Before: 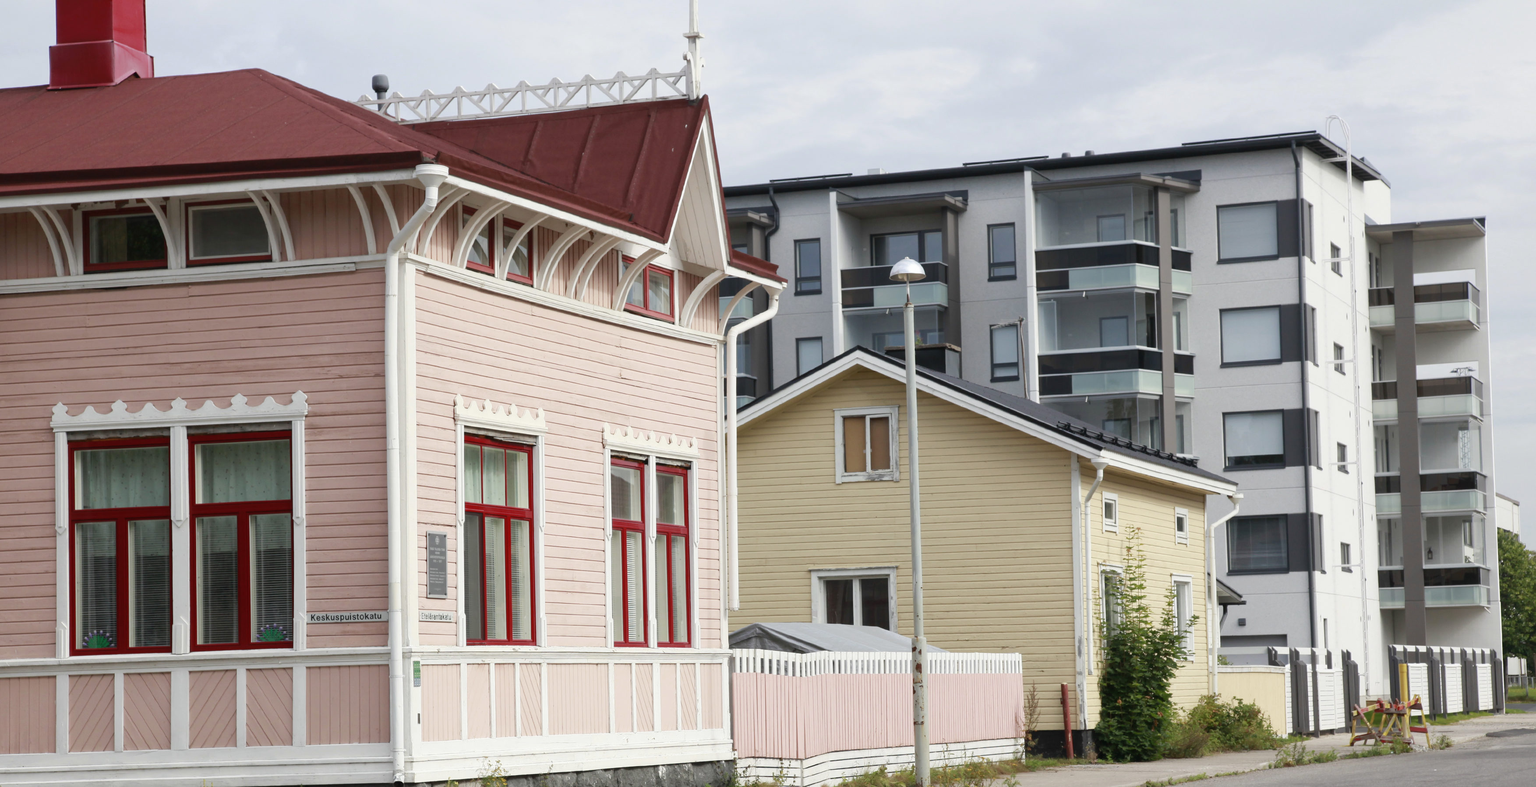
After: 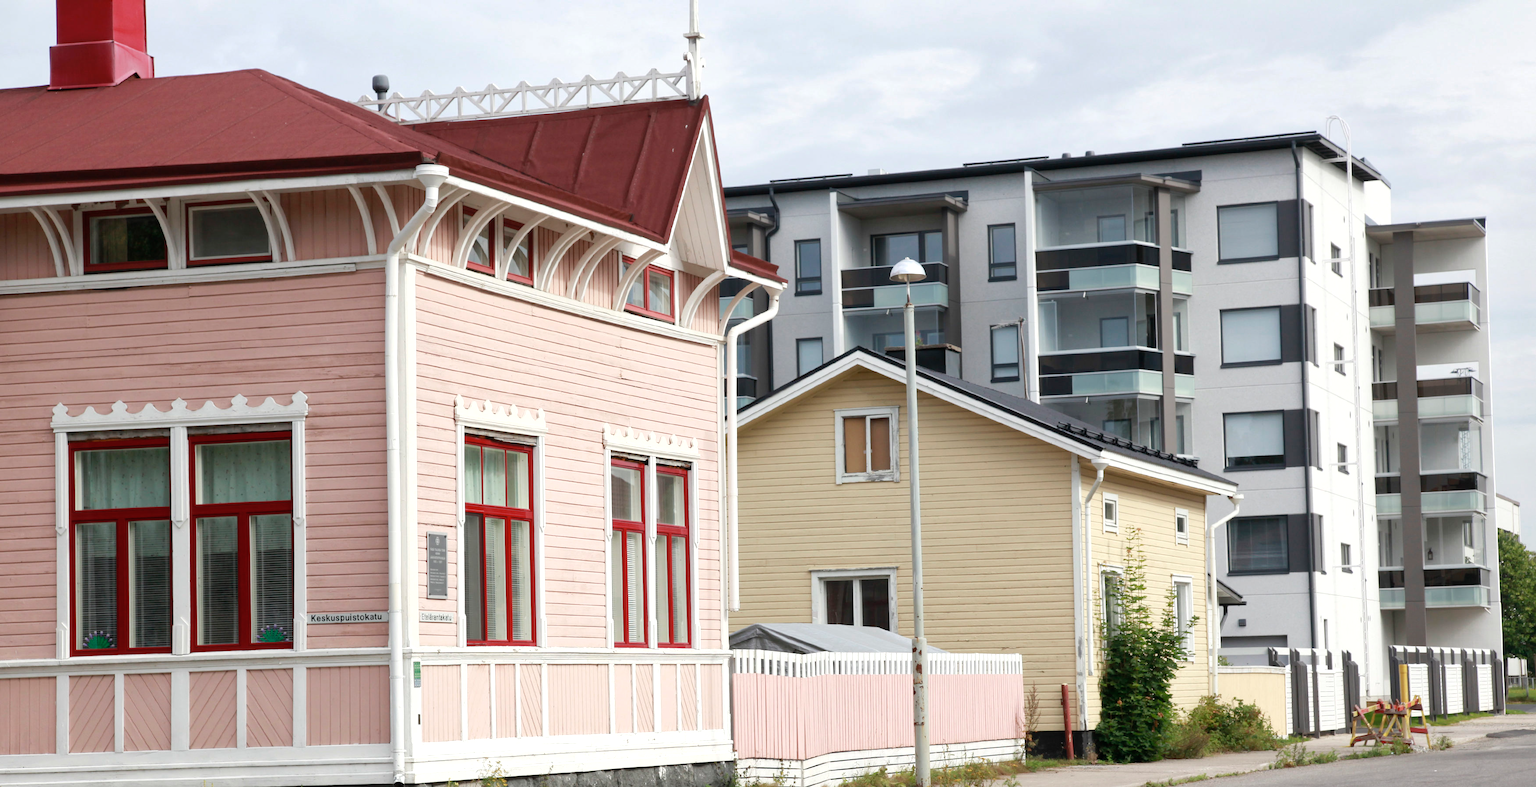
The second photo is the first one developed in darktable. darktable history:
shadows and highlights: radius 44.78, white point adjustment 6.64, compress 79.65%, highlights color adjustment 78.42%, soften with gaussian
white balance: emerald 1
